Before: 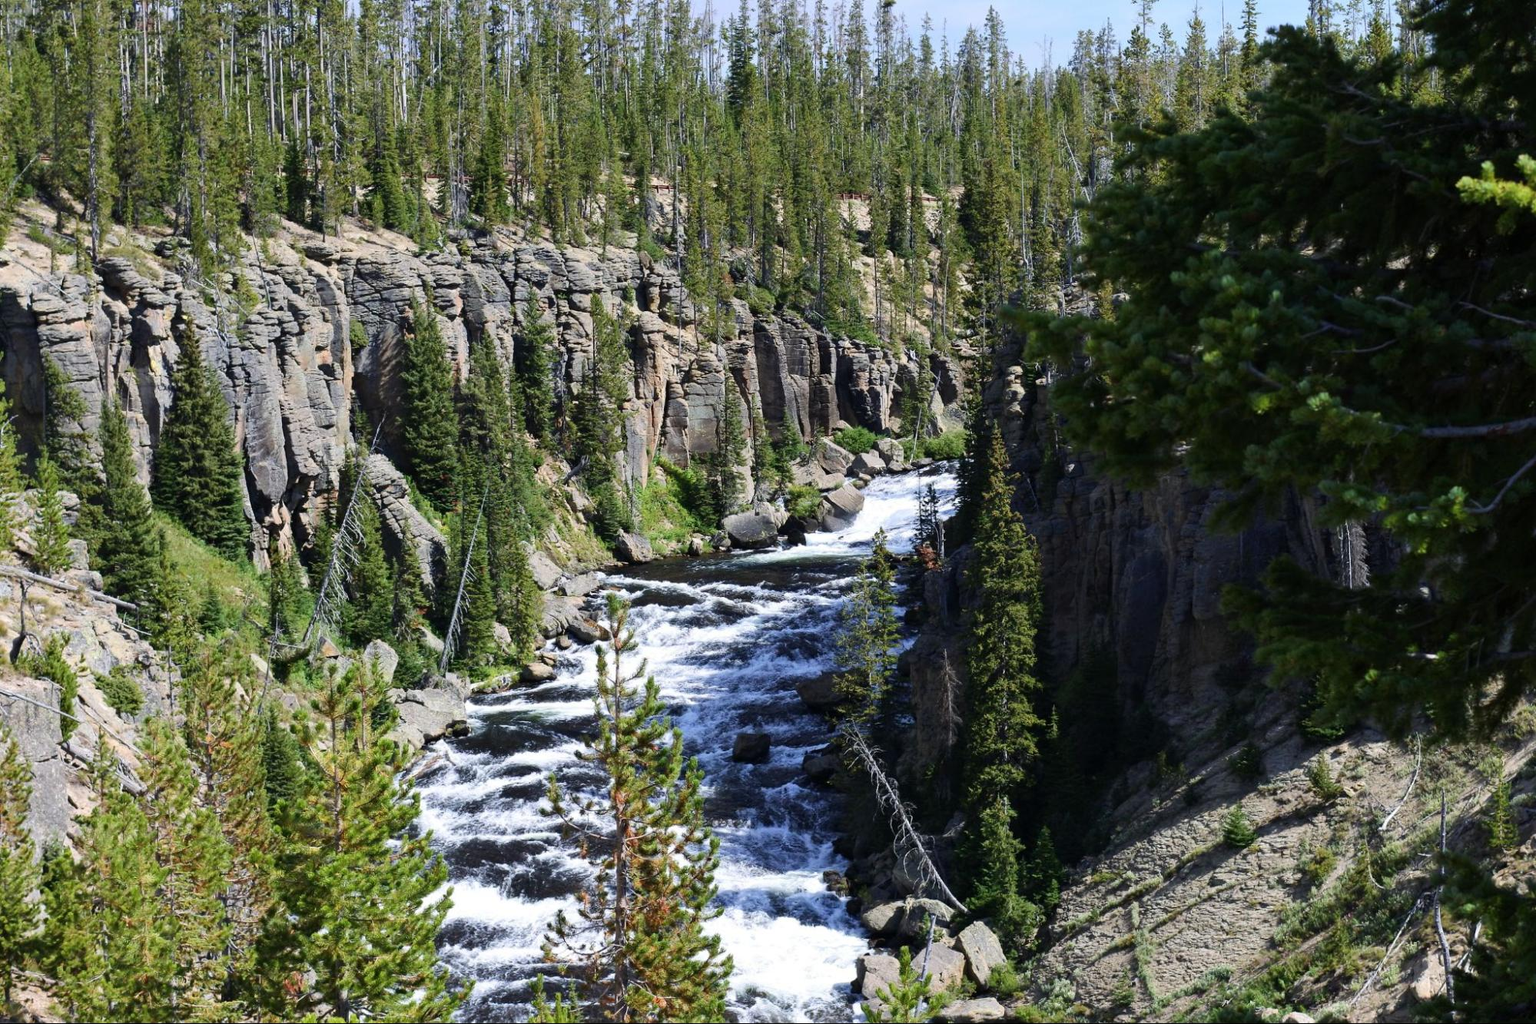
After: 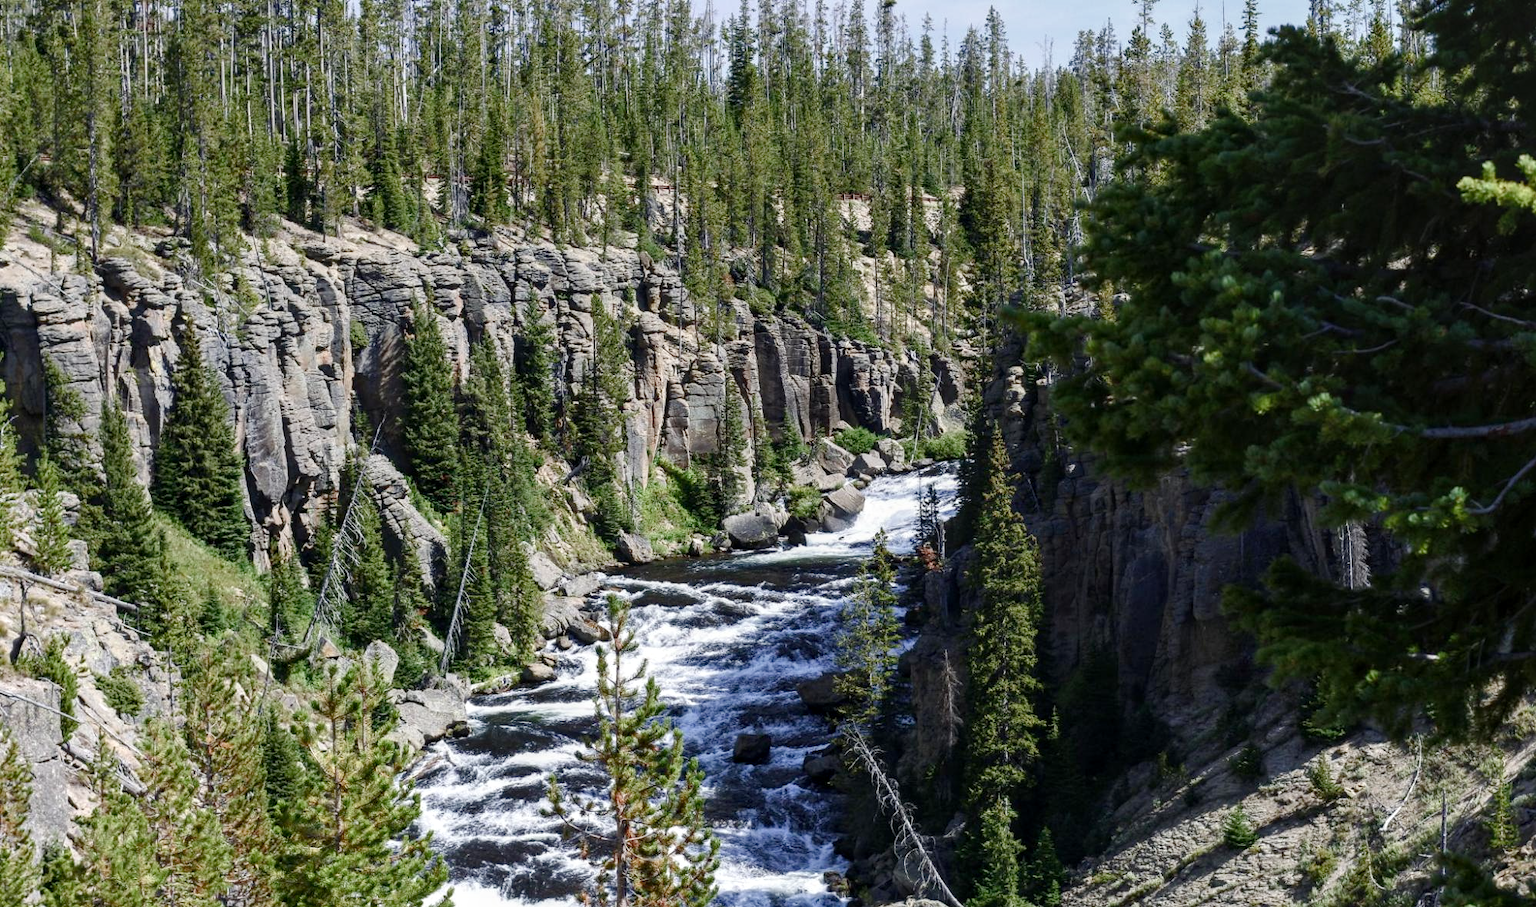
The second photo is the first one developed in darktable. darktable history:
local contrast: on, module defaults
exposure: compensate highlight preservation false
color balance rgb: linear chroma grading › global chroma -15.654%, perceptual saturation grading › global saturation 20%, perceptual saturation grading › highlights -50.521%, perceptual saturation grading › shadows 31.168%
crop and rotate: top 0%, bottom 11.35%
